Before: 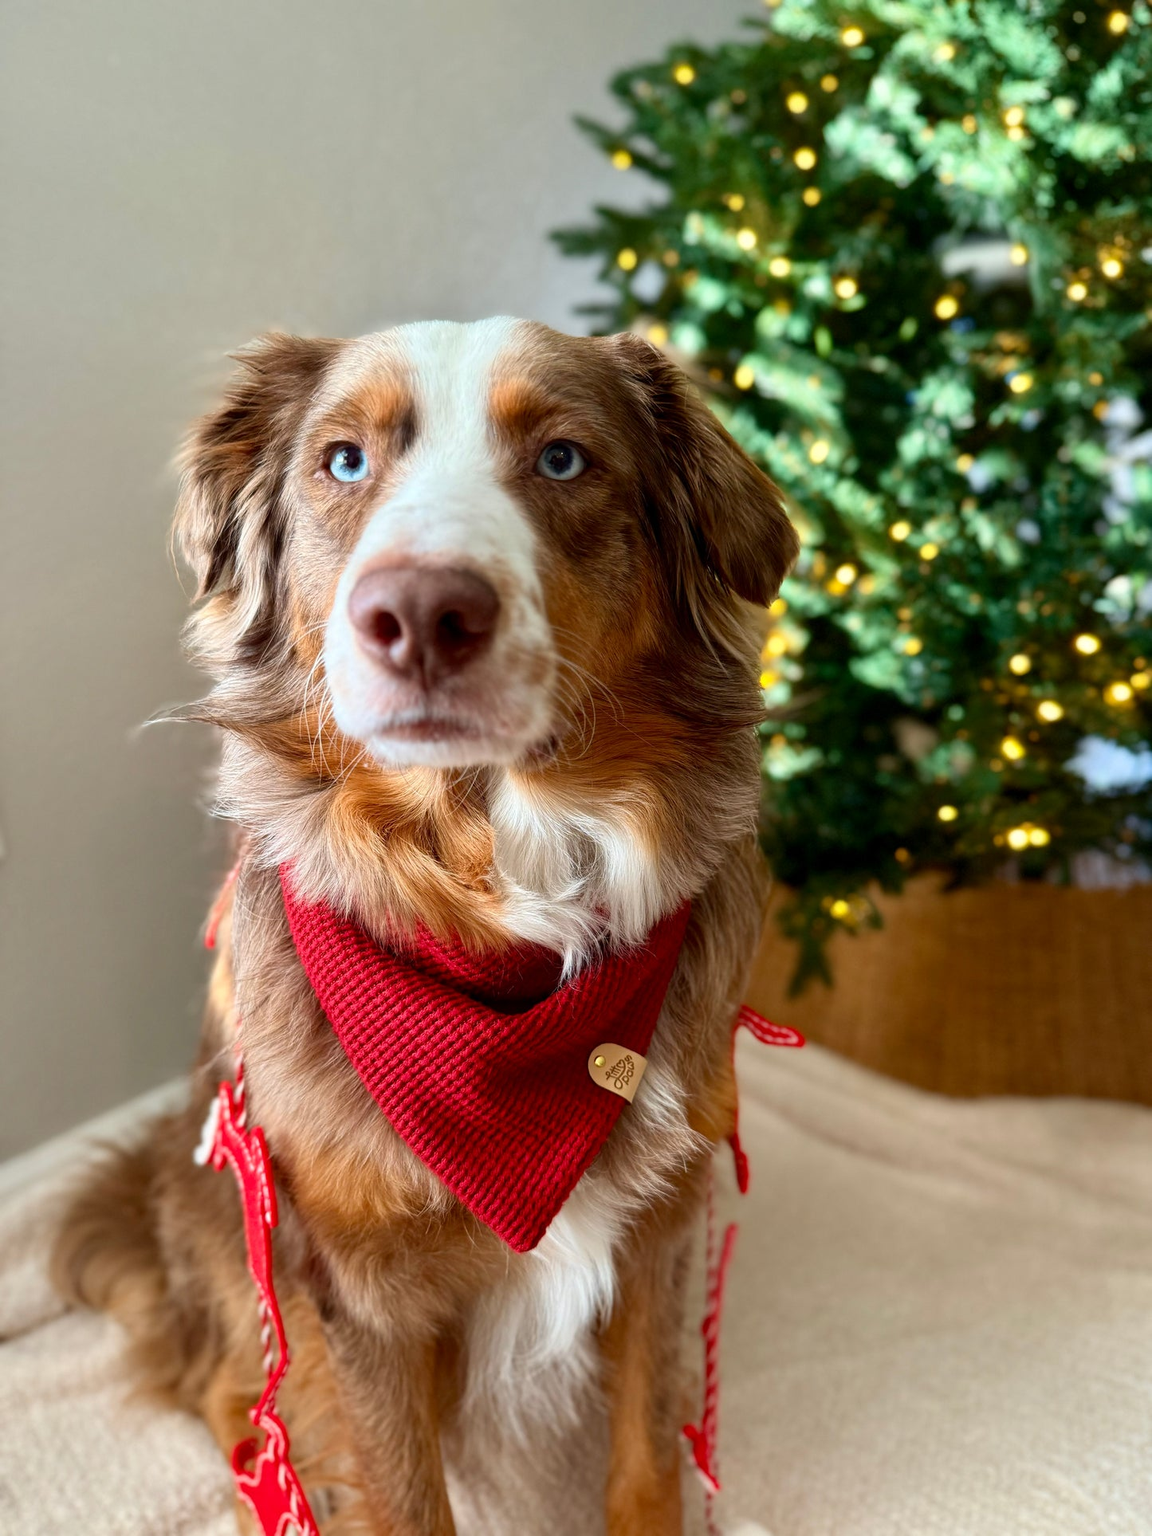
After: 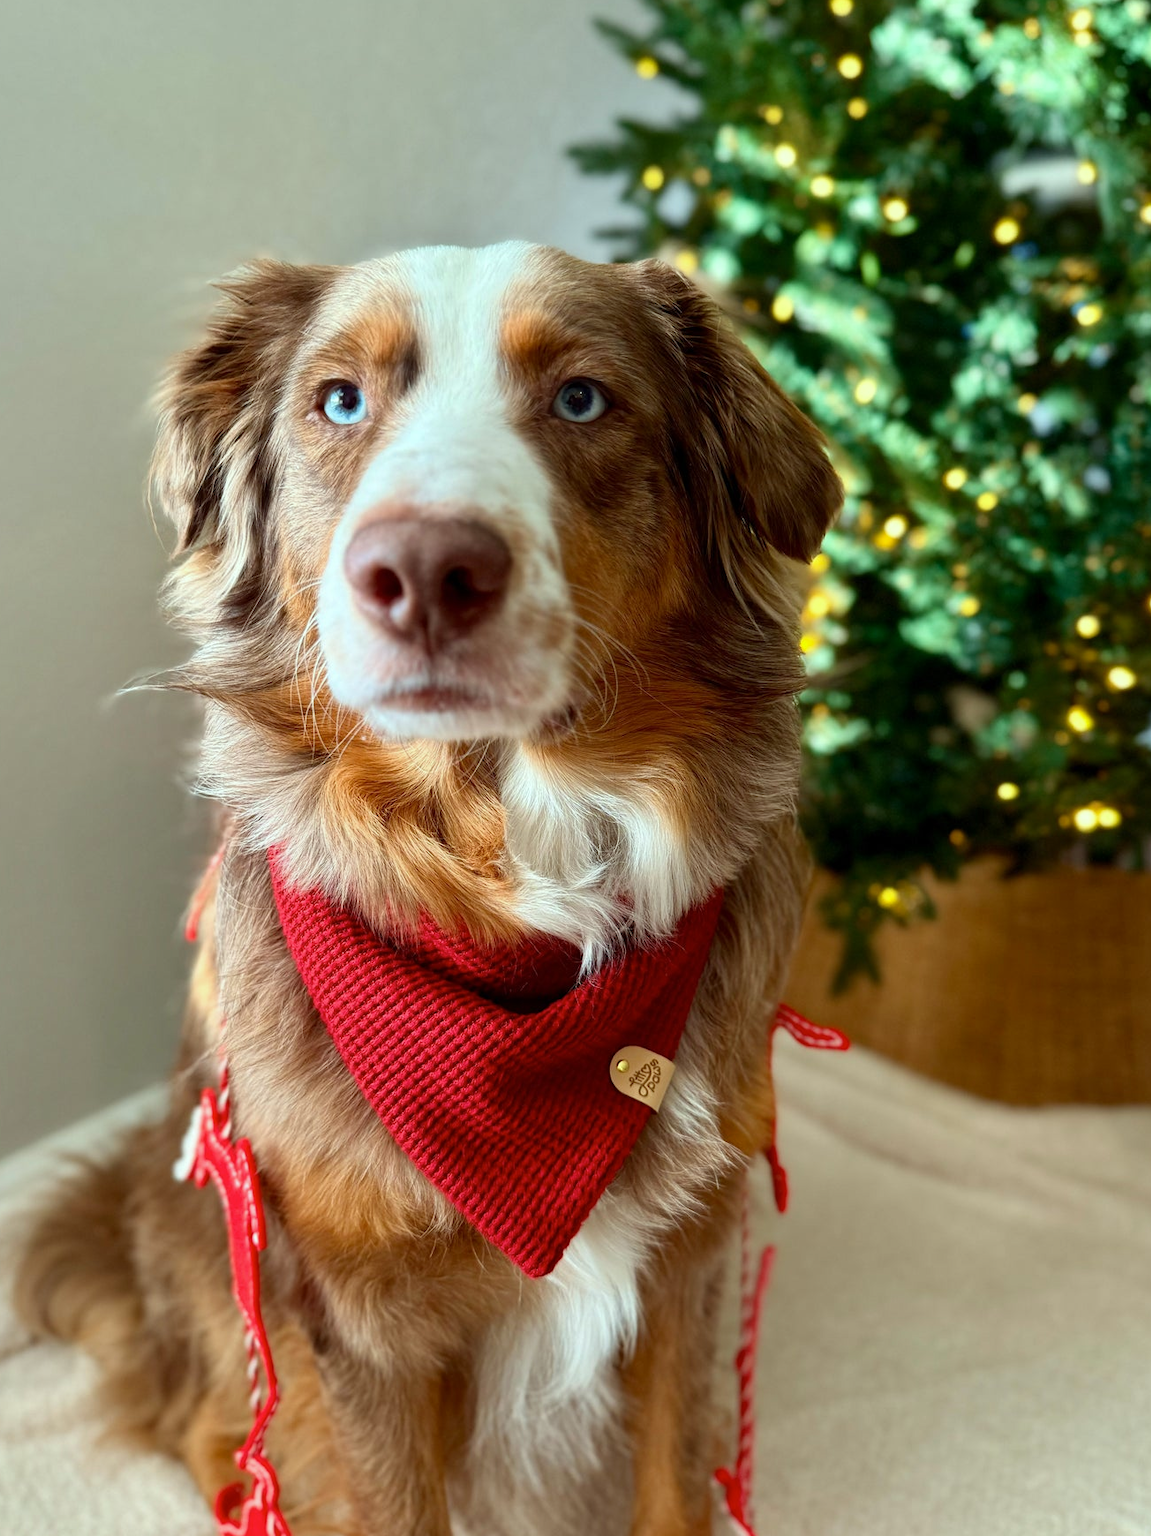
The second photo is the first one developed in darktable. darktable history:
crop: left 3.305%, top 6.436%, right 6.389%, bottom 3.258%
color correction: highlights a* -6.69, highlights b* 0.49
